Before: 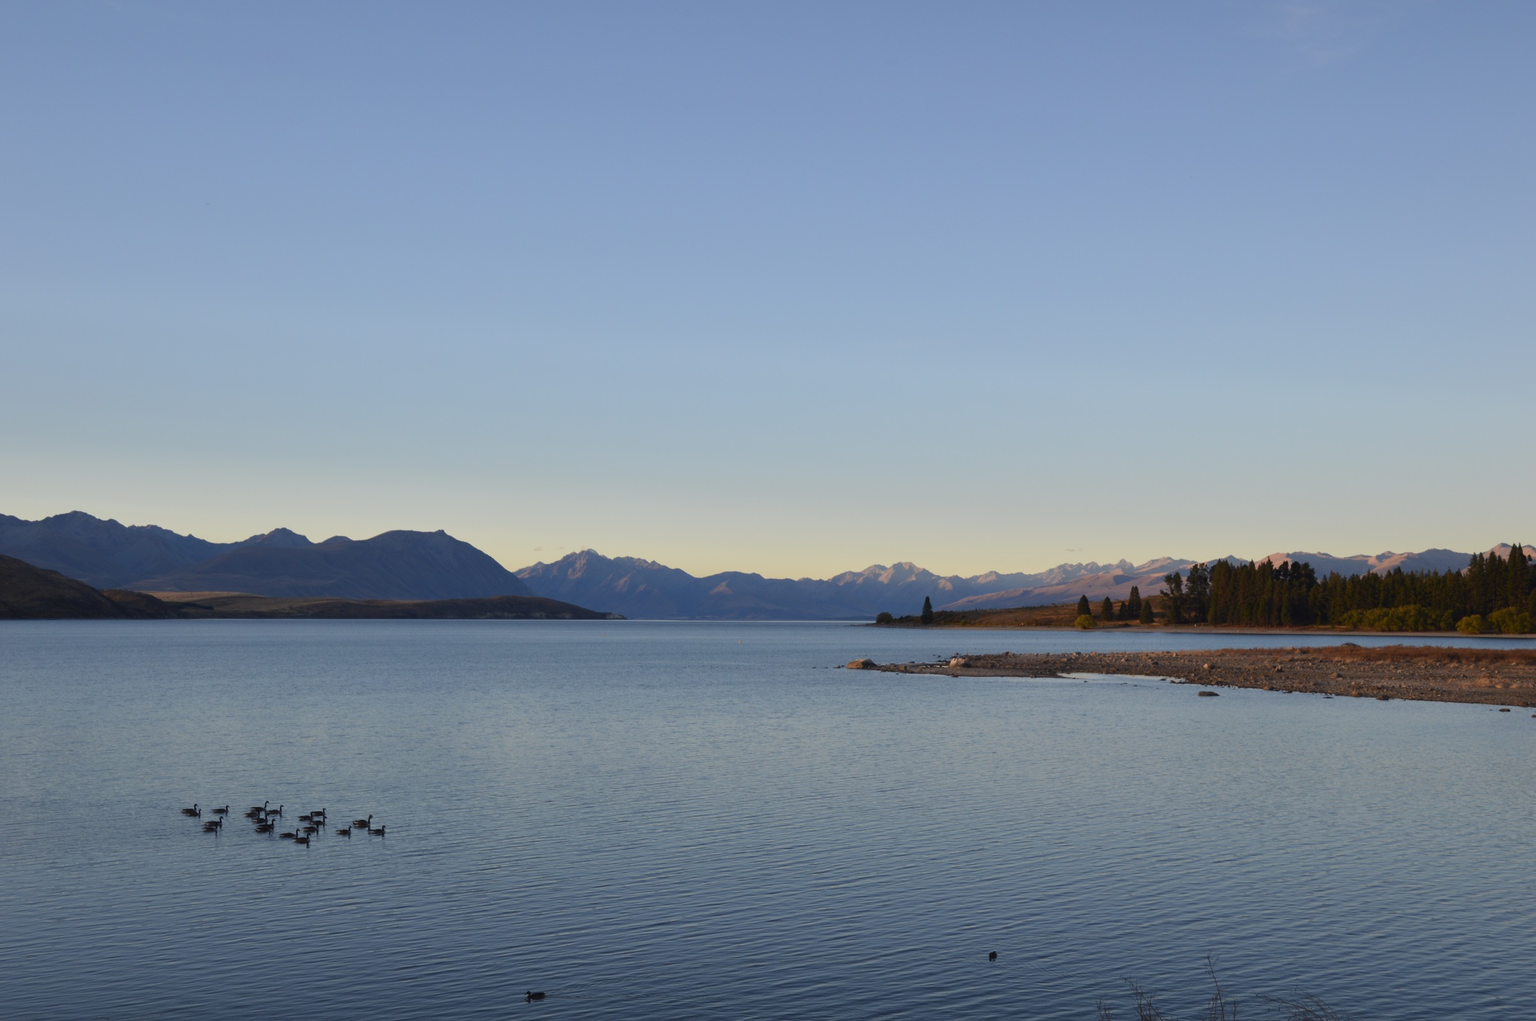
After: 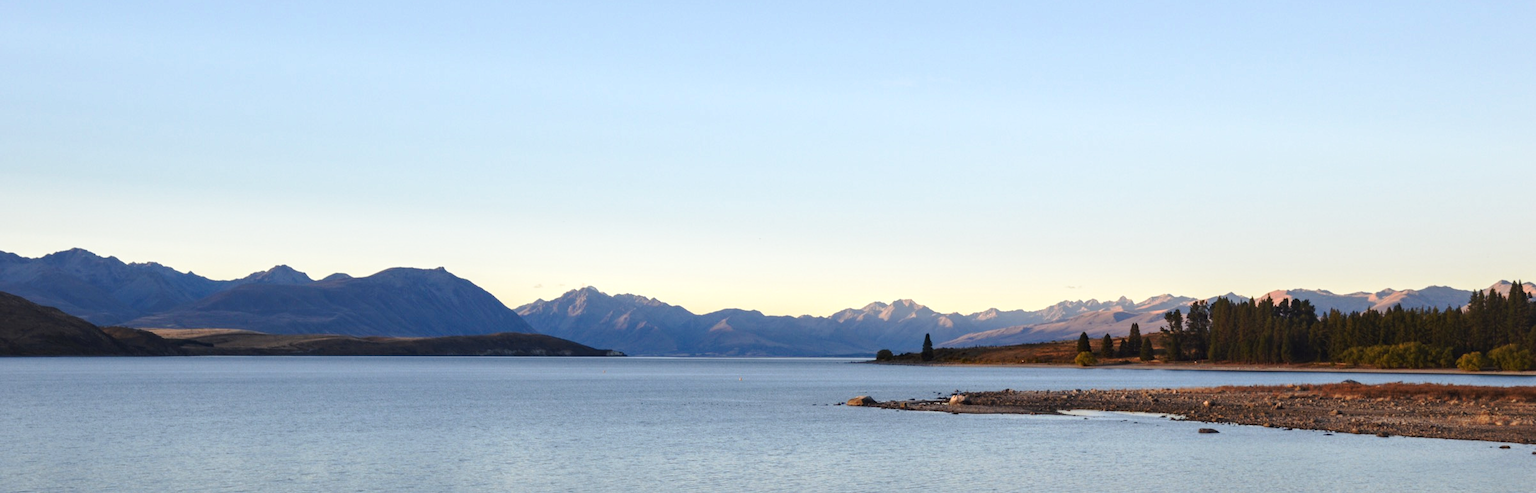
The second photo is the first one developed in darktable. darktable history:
tone curve: curves: ch0 [(0, 0.021) (0.059, 0.053) (0.212, 0.18) (0.337, 0.304) (0.495, 0.505) (0.725, 0.731) (0.89, 0.919) (1, 1)]; ch1 [(0, 0) (0.094, 0.081) (0.311, 0.282) (0.421, 0.417) (0.479, 0.475) (0.54, 0.55) (0.615, 0.65) (0.683, 0.688) (1, 1)]; ch2 [(0, 0) (0.257, 0.217) (0.44, 0.431) (0.498, 0.507) (0.603, 0.598) (1, 1)], preserve colors none
local contrast: detail 130%
crop and rotate: top 25.877%, bottom 25.767%
exposure: exposure 0.767 EV, compensate exposure bias true, compensate highlight preservation false
